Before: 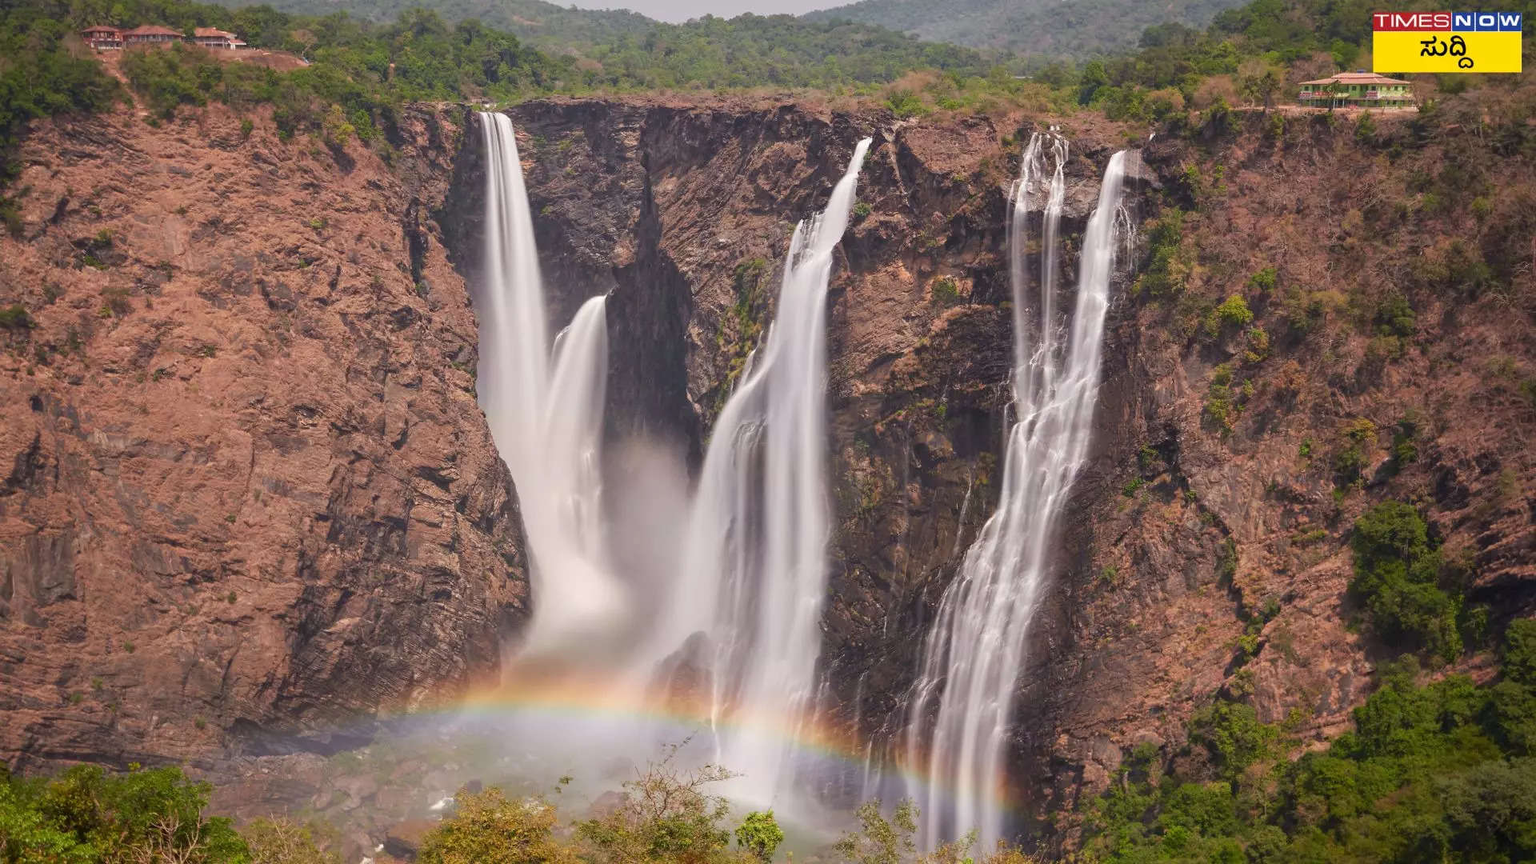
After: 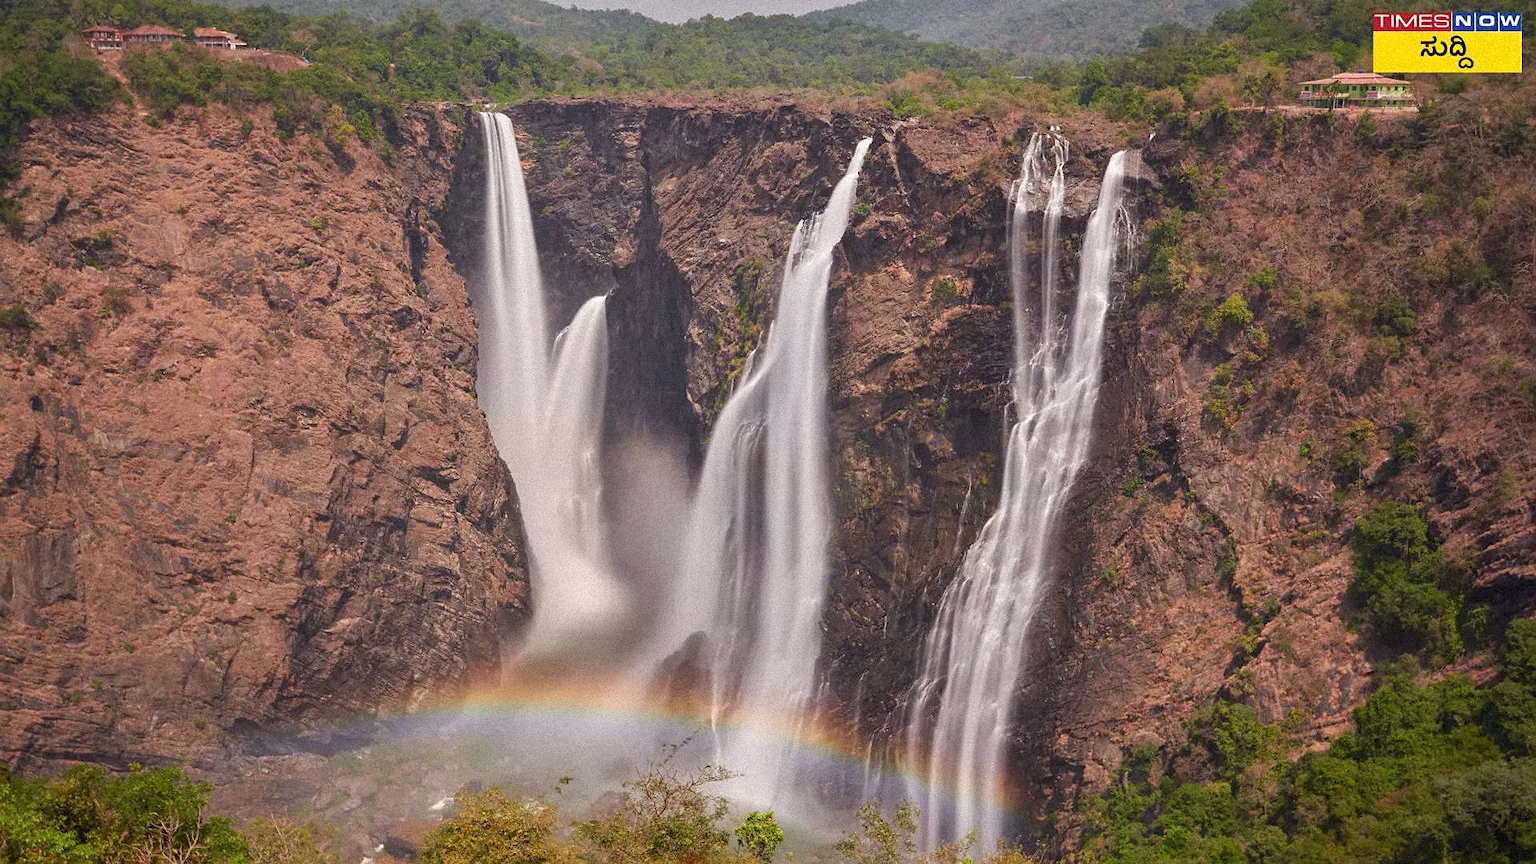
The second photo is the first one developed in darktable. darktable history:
grain: strength 35%, mid-tones bias 0%
shadows and highlights: shadows 19.13, highlights -83.41, soften with gaussian
sharpen: amount 0.2
